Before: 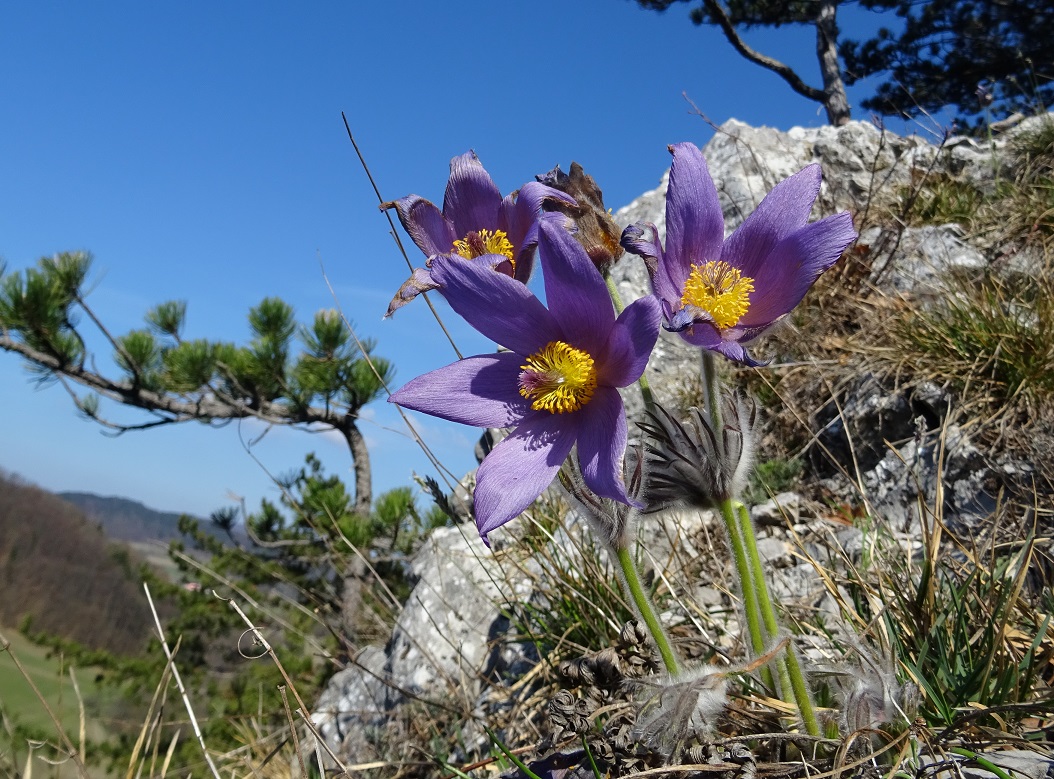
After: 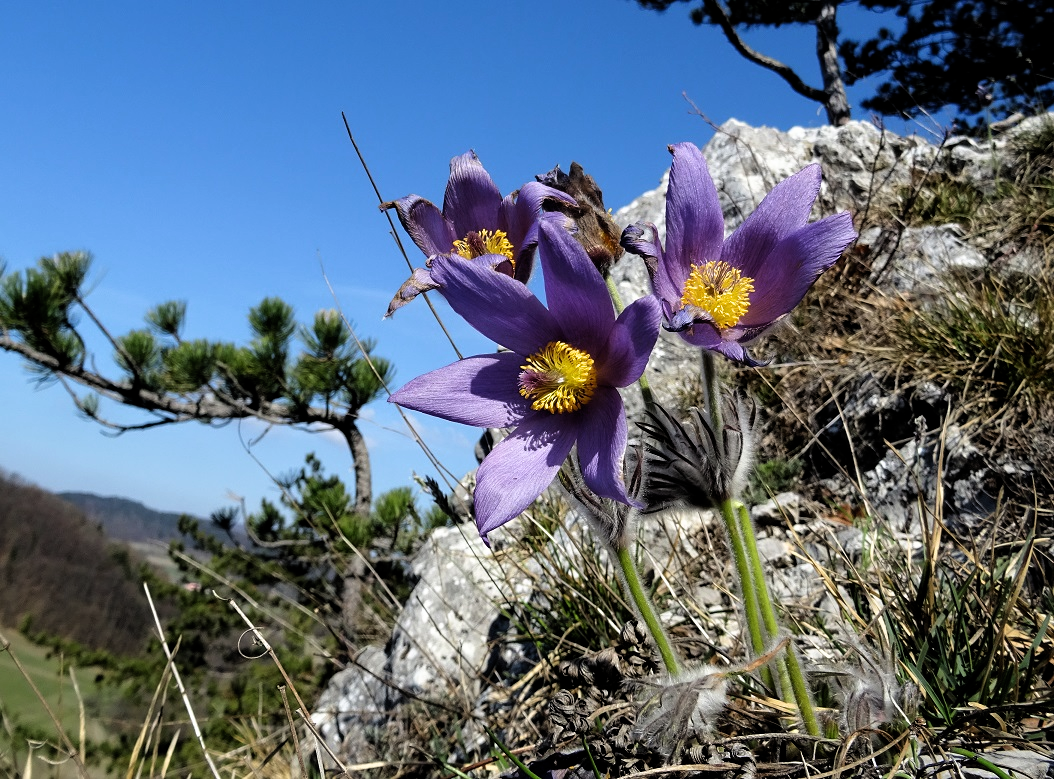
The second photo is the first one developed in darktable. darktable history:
filmic rgb: black relative exposure -8.66 EV, white relative exposure 2.71 EV, target black luminance 0%, hardness 6.26, latitude 77.03%, contrast 1.328, shadows ↔ highlights balance -0.338%, color science v4 (2020), contrast in shadows soft, contrast in highlights soft
